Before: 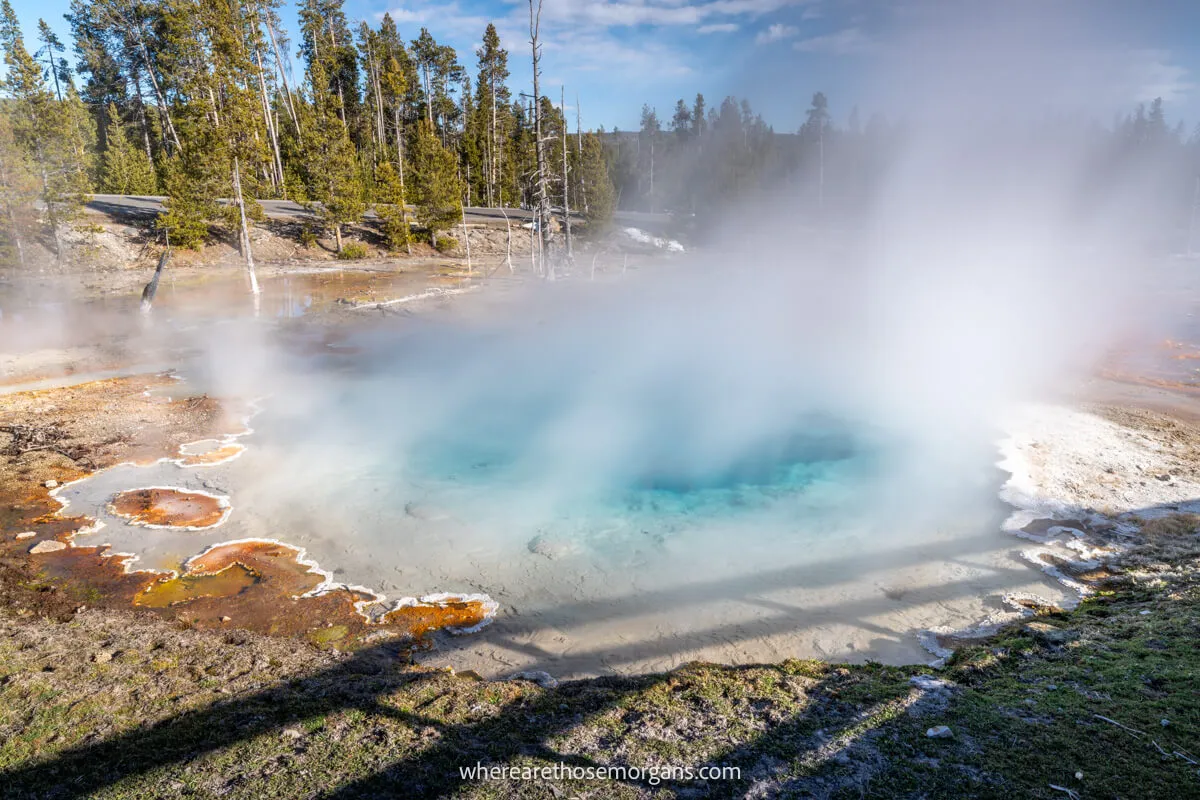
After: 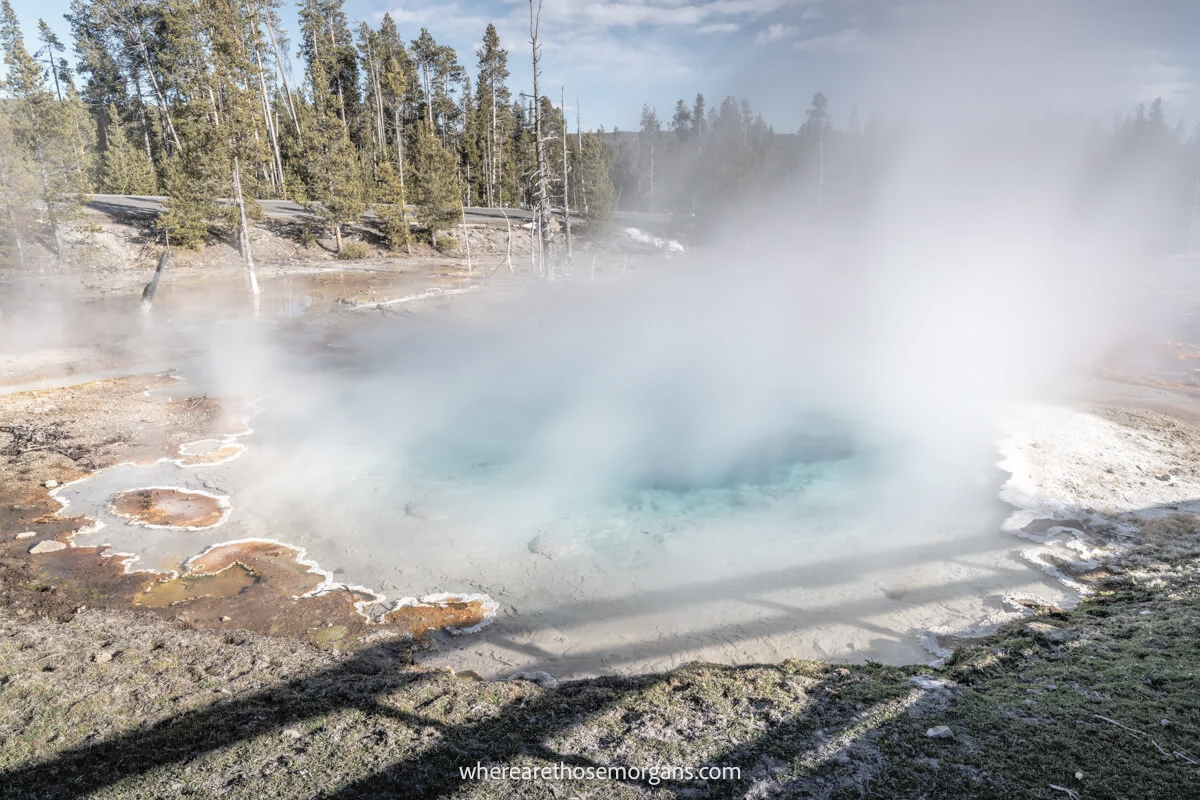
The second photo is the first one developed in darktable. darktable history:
white balance: emerald 1
contrast brightness saturation: brightness 0.18, saturation -0.5
